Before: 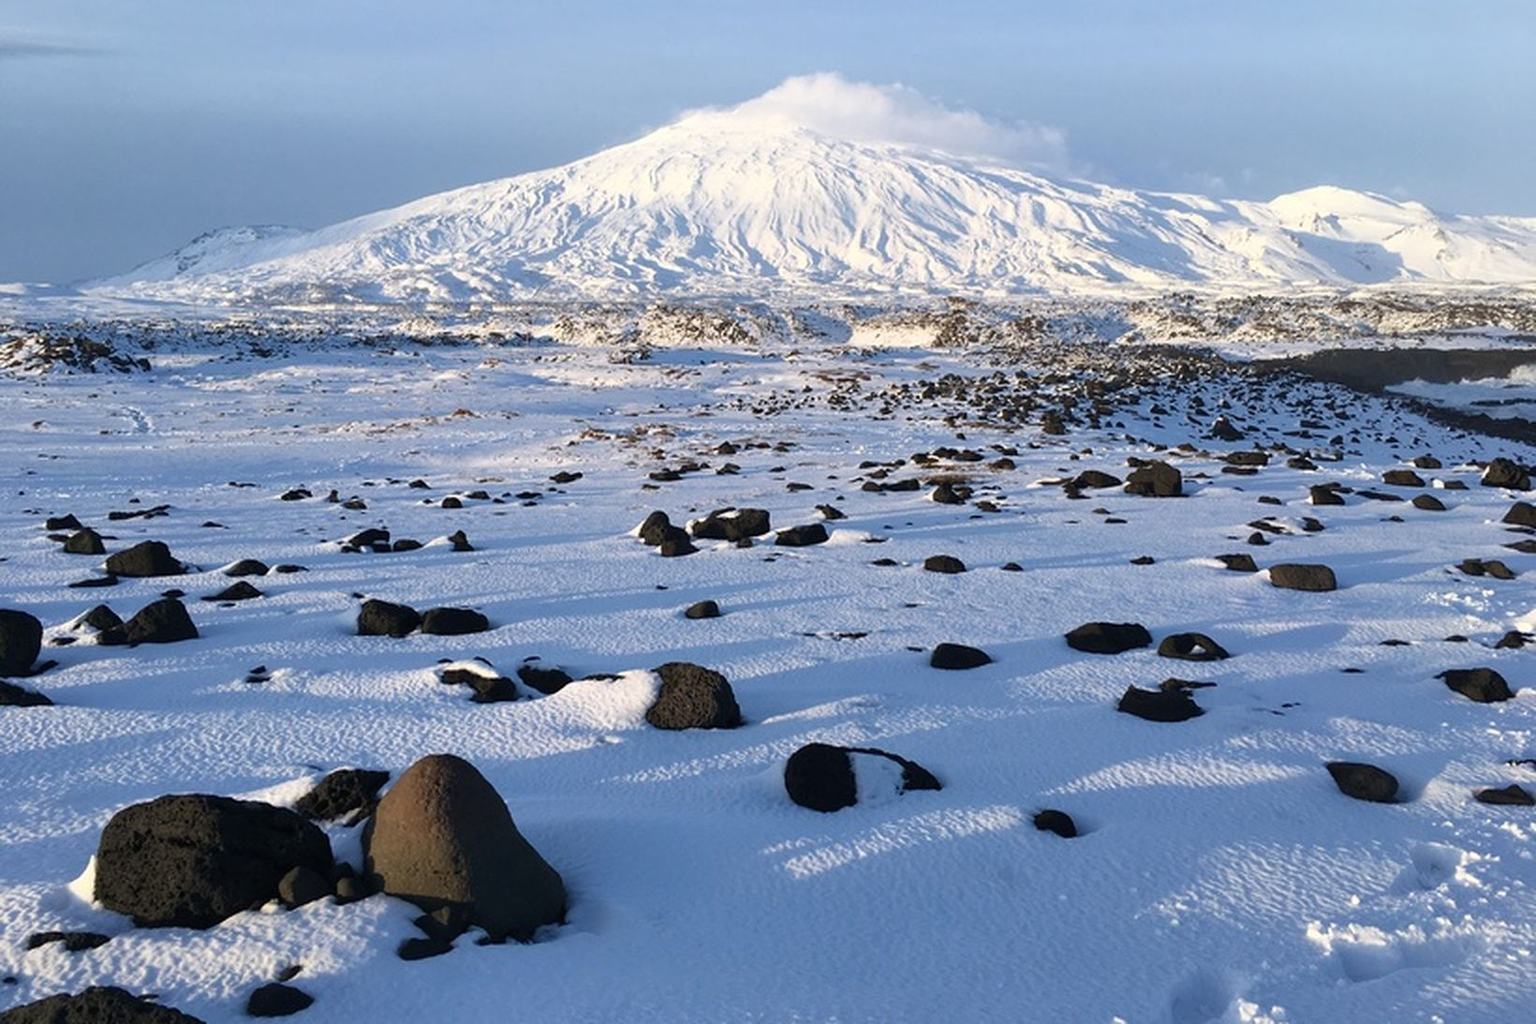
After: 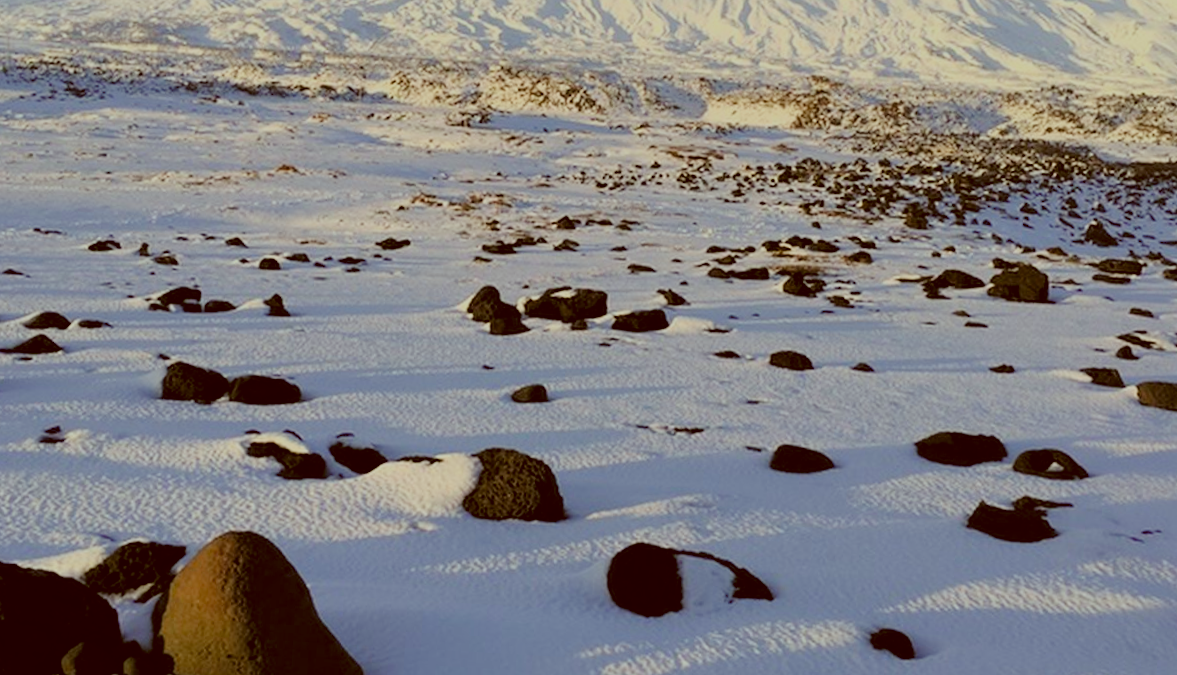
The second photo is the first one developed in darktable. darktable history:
crop and rotate: angle -3.37°, left 9.915%, top 20.907%, right 12.056%, bottom 11.986%
color correction: highlights a* -6.06, highlights b* 9.23, shadows a* 10.76, shadows b* 23.22
filmic rgb: black relative exposure -5.08 EV, white relative exposure 3.97 EV, hardness 2.9, contrast 1.296, highlights saturation mix -29.17%, color science v6 (2022)
color balance rgb: perceptual saturation grading › global saturation 20%, perceptual saturation grading › highlights -25.868%, perceptual saturation grading › shadows 24.349%, contrast -29.421%
